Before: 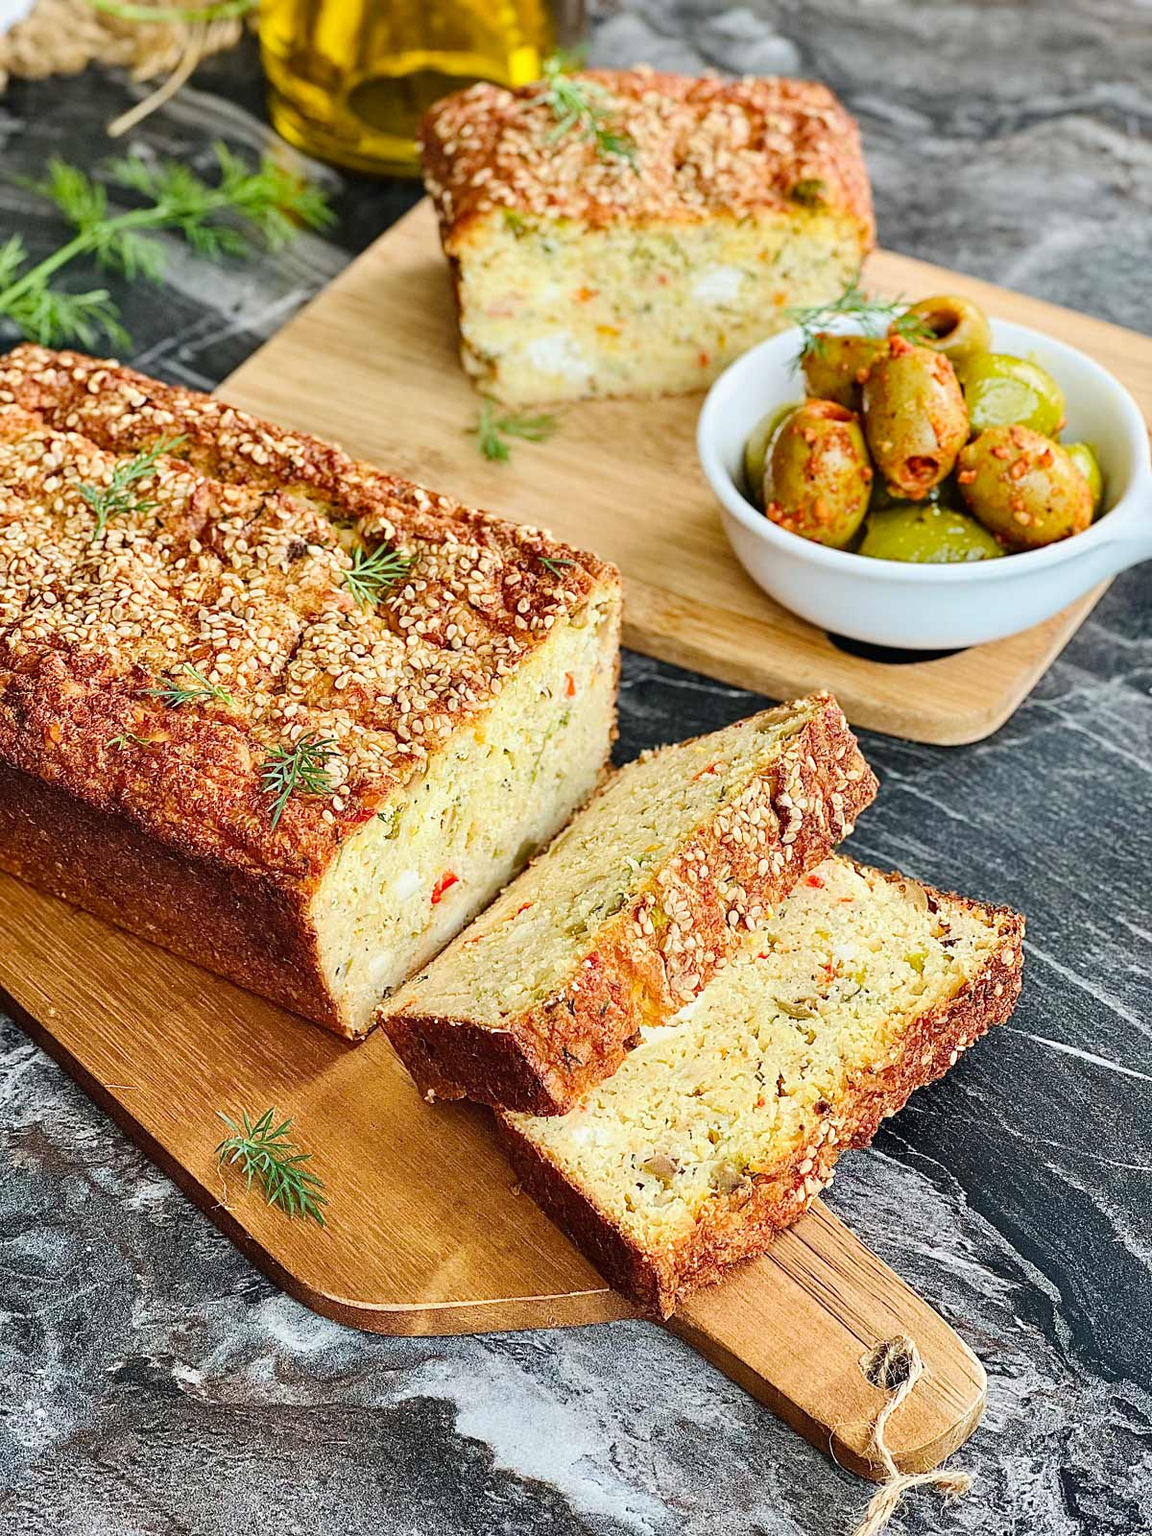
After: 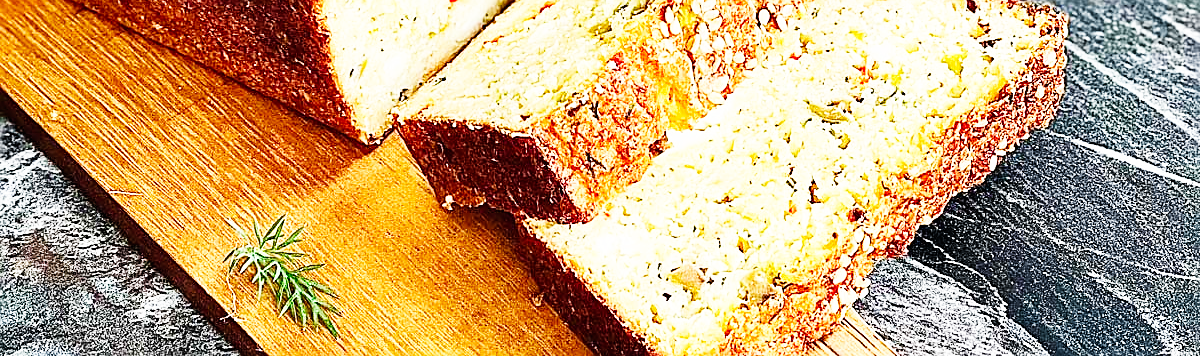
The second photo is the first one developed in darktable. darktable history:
base curve: curves: ch0 [(0, 0) (0.007, 0.004) (0.027, 0.03) (0.046, 0.07) (0.207, 0.54) (0.442, 0.872) (0.673, 0.972) (1, 1)], preserve colors none
crop and rotate: top 58.776%, bottom 18.965%
sharpen: on, module defaults
